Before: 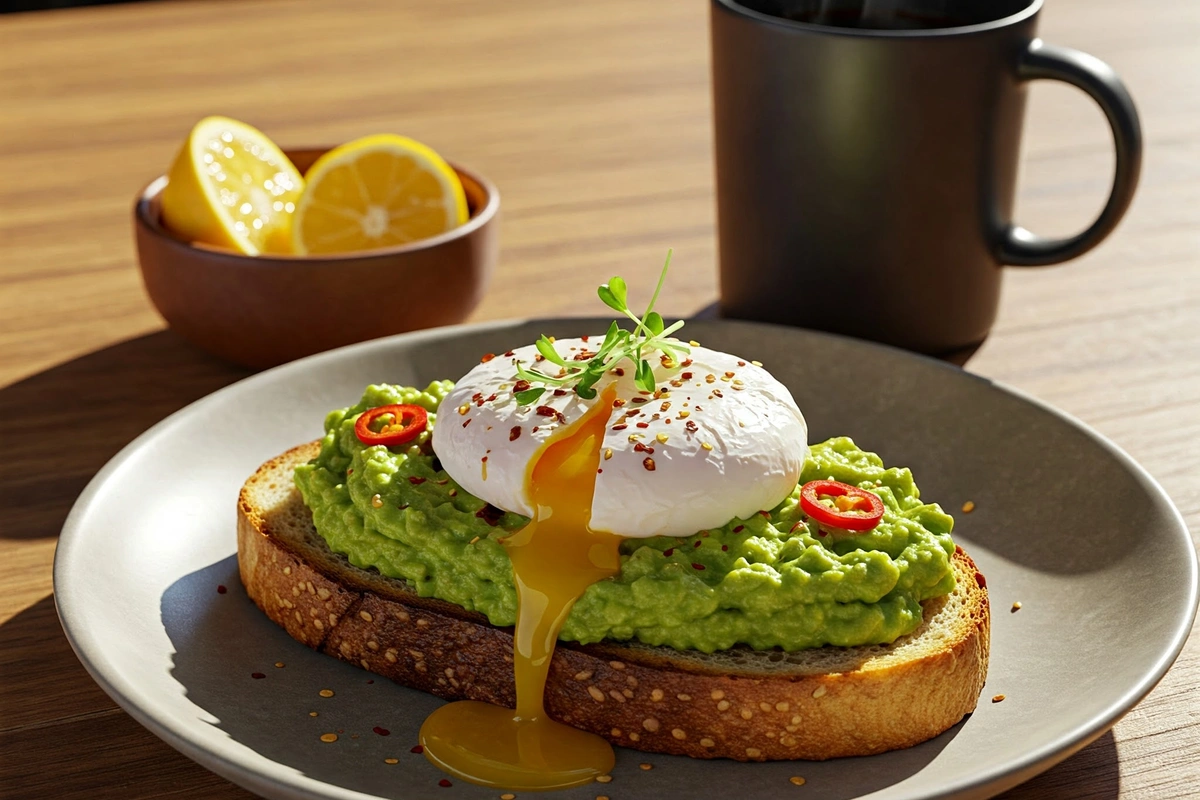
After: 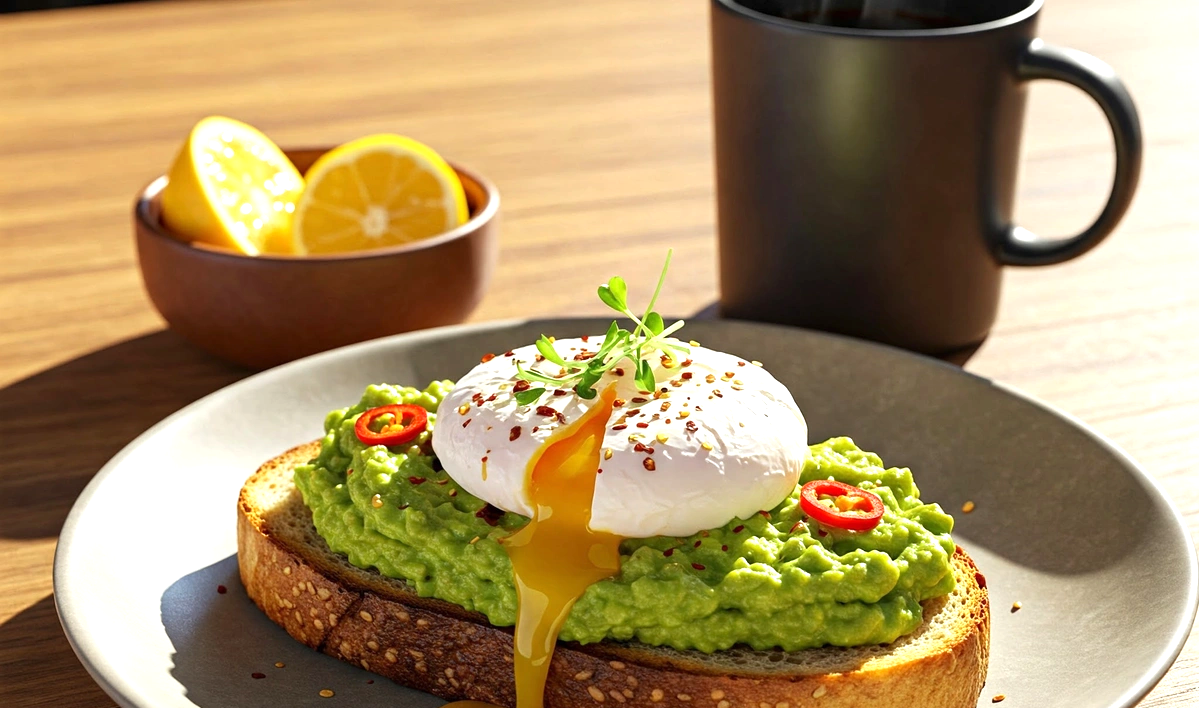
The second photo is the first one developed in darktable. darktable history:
crop and rotate: top 0%, bottom 11.49%
exposure: exposure 0.6 EV, compensate highlight preservation false
